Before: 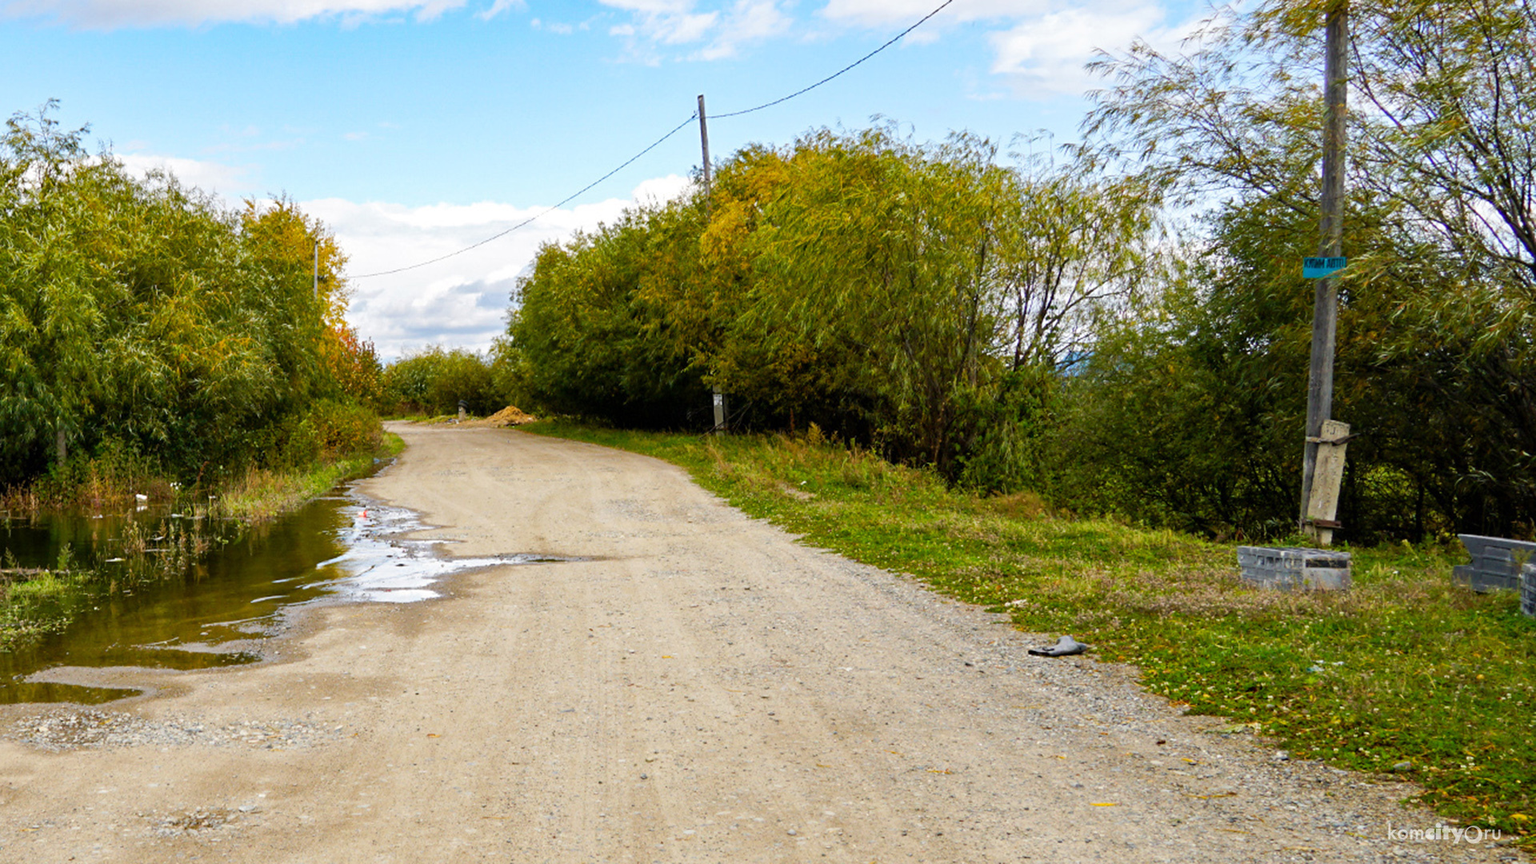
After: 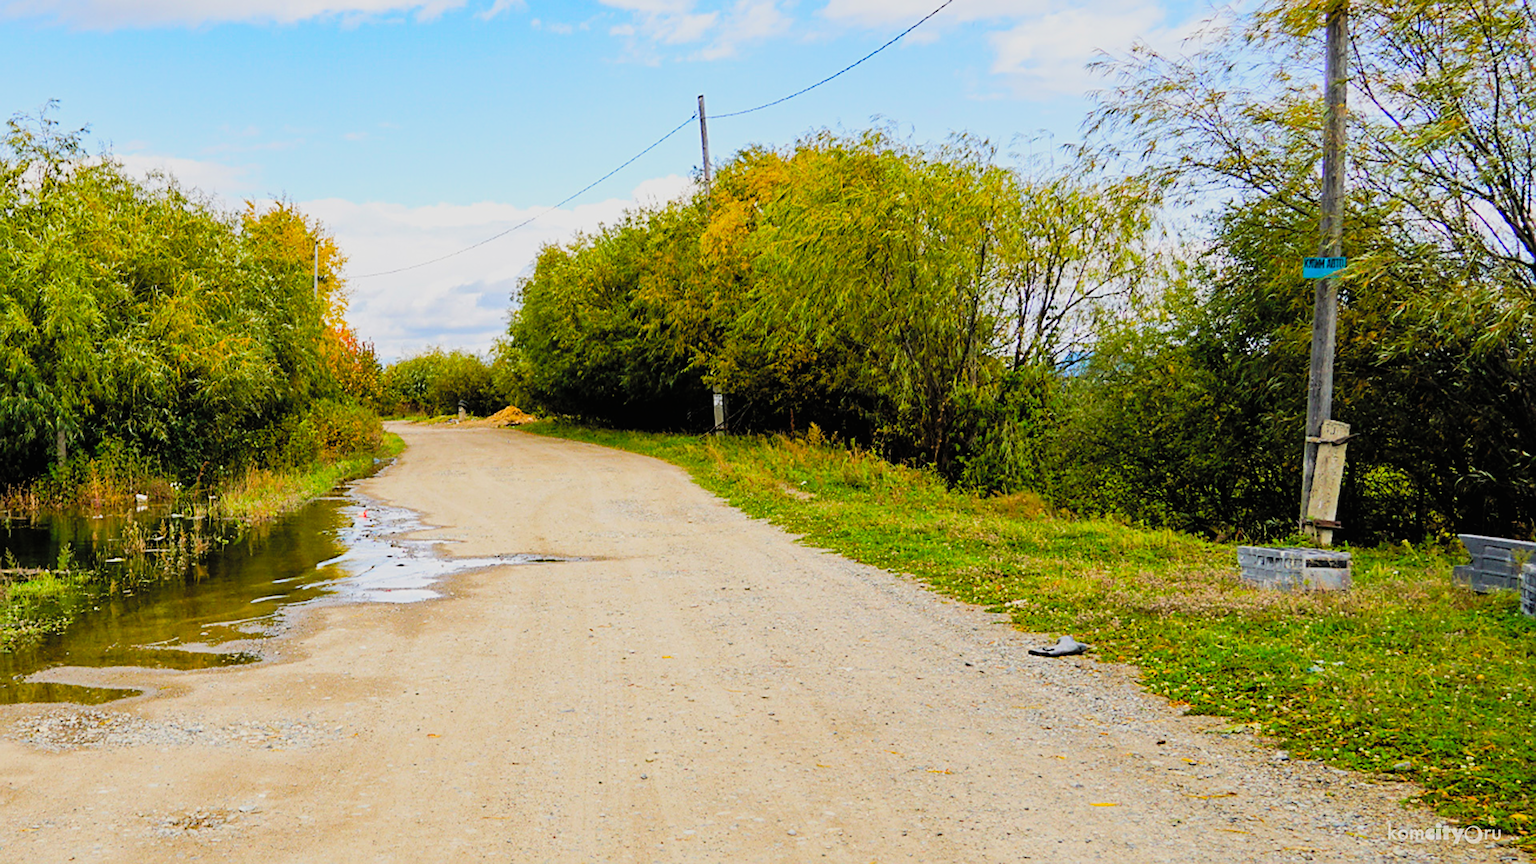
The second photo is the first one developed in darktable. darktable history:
filmic rgb: black relative exposure -7.65 EV, white relative exposure 4.56 EV, hardness 3.61, contrast 1.05
sharpen: on, module defaults
contrast brightness saturation: contrast 0.07, brightness 0.18, saturation 0.4
